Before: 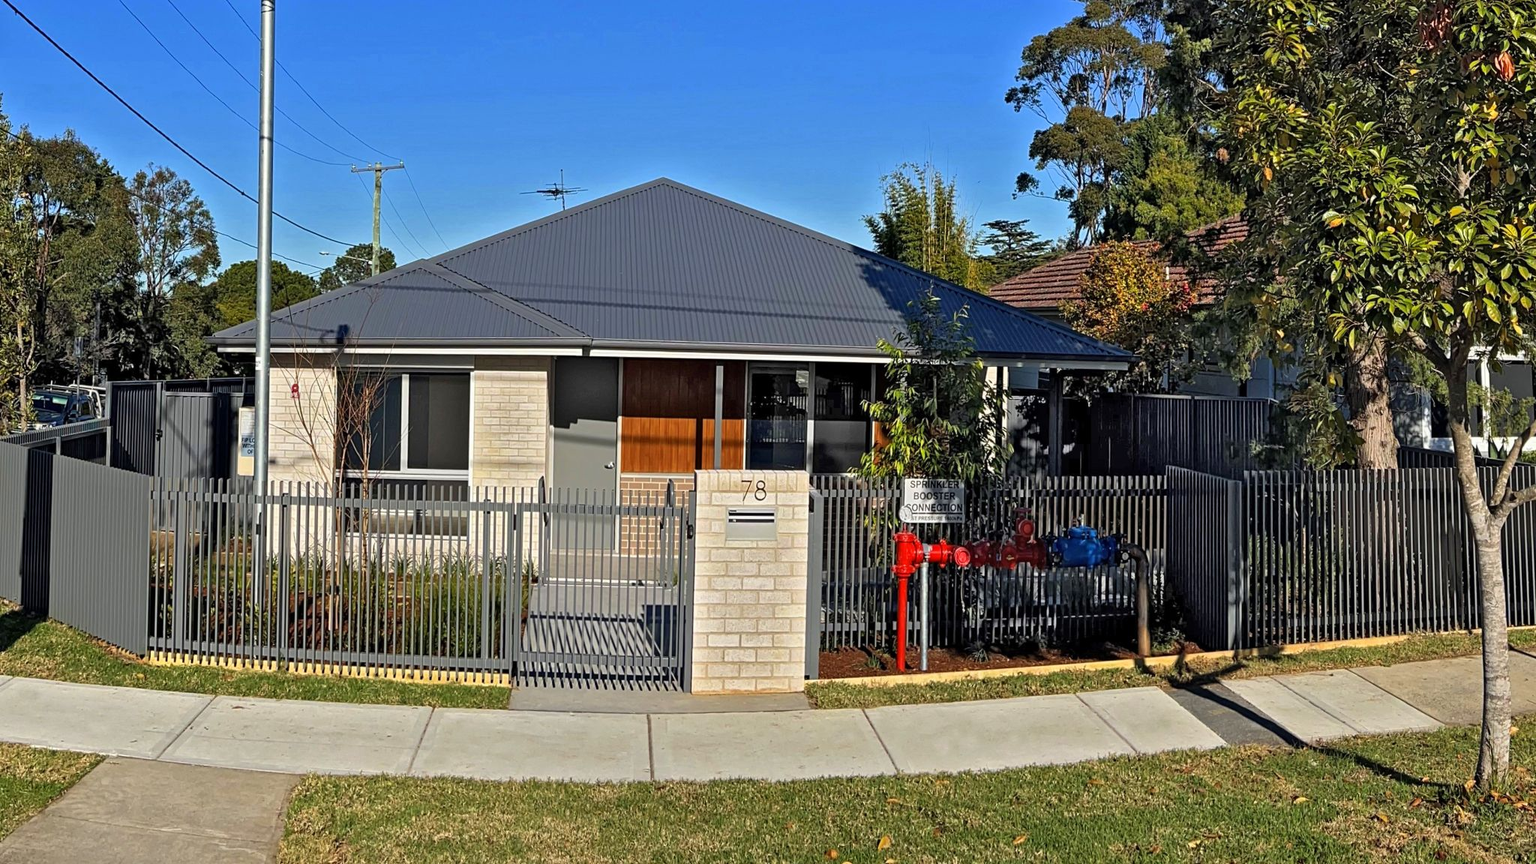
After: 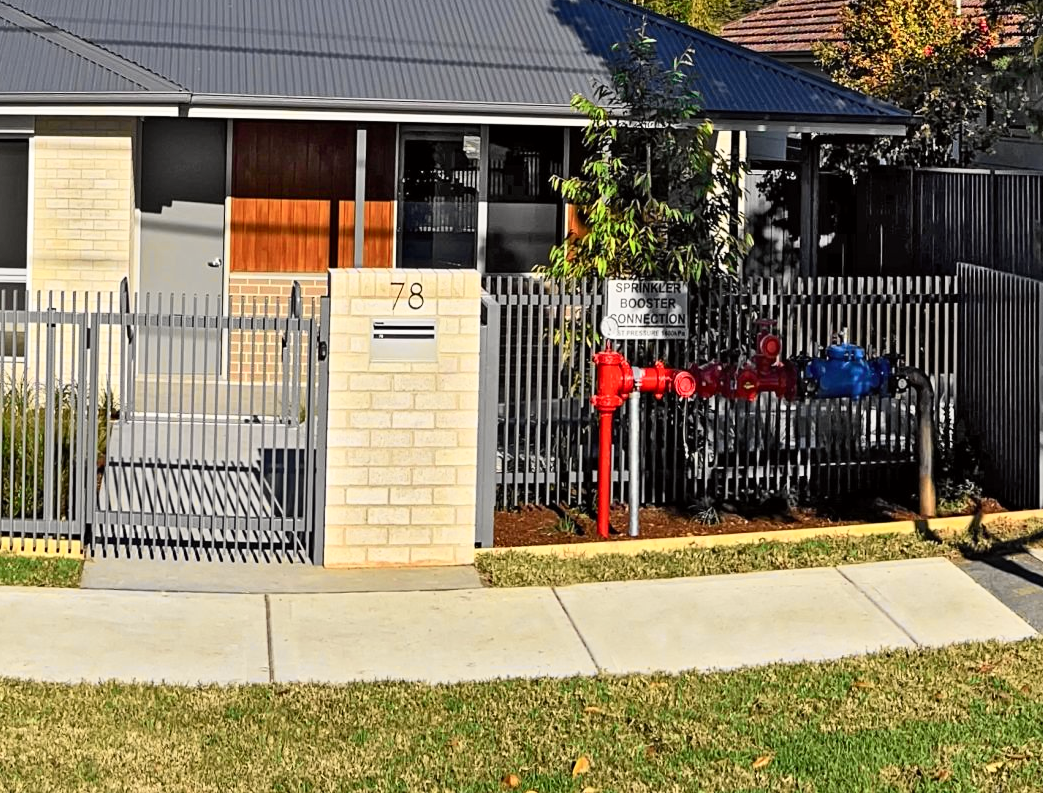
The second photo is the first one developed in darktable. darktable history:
tone curve: curves: ch0 [(0, 0) (0.055, 0.05) (0.258, 0.287) (0.434, 0.526) (0.517, 0.648) (0.745, 0.874) (1, 1)]; ch1 [(0, 0) (0.346, 0.307) (0.418, 0.383) (0.46, 0.439) (0.482, 0.493) (0.502, 0.503) (0.517, 0.514) (0.55, 0.561) (0.588, 0.603) (0.646, 0.688) (1, 1)]; ch2 [(0, 0) (0.346, 0.34) (0.431, 0.45) (0.485, 0.499) (0.5, 0.503) (0.527, 0.525) (0.545, 0.562) (0.679, 0.706) (1, 1)], color space Lab, independent channels, preserve colors none
crop and rotate: left 29.237%, top 31.152%, right 19.807%
